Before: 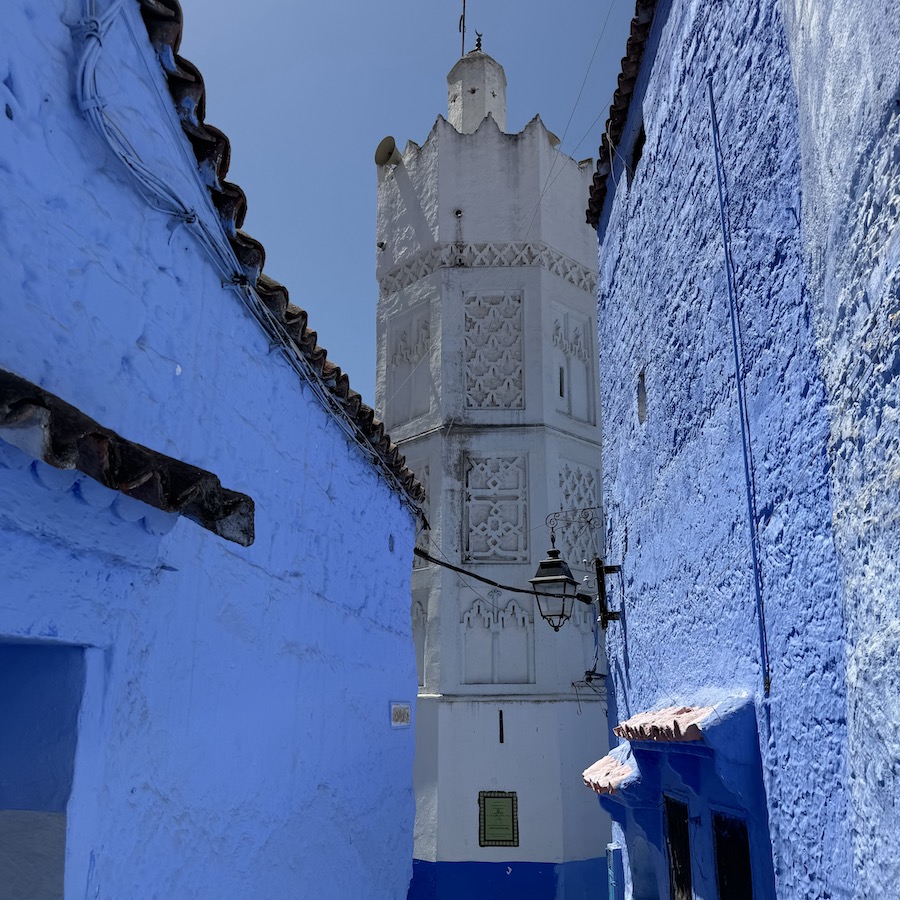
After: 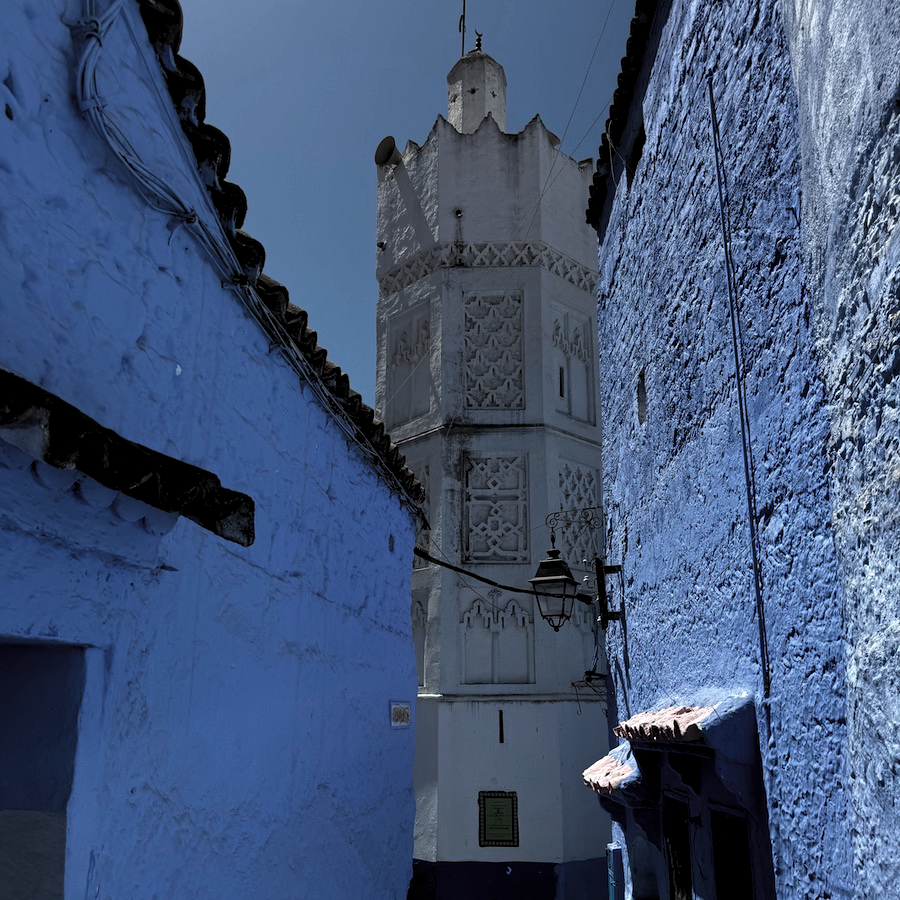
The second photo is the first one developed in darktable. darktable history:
levels: levels [0.101, 0.578, 0.953]
